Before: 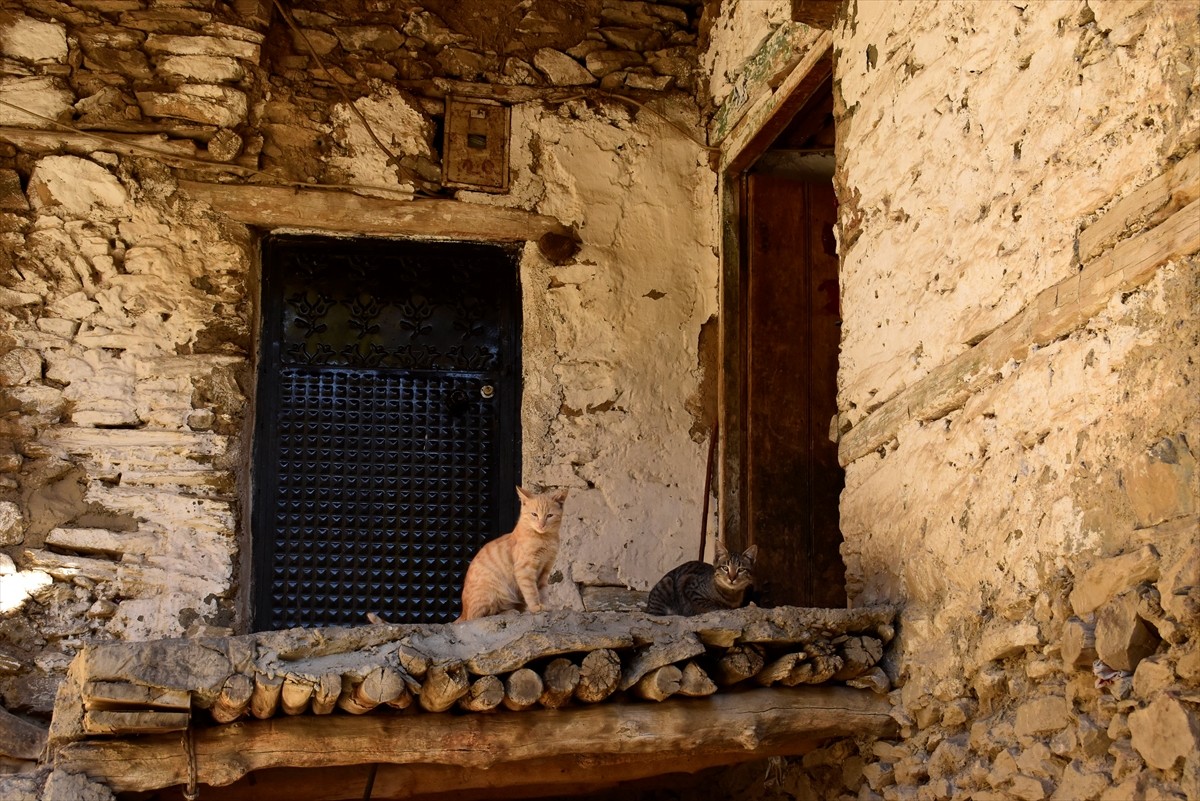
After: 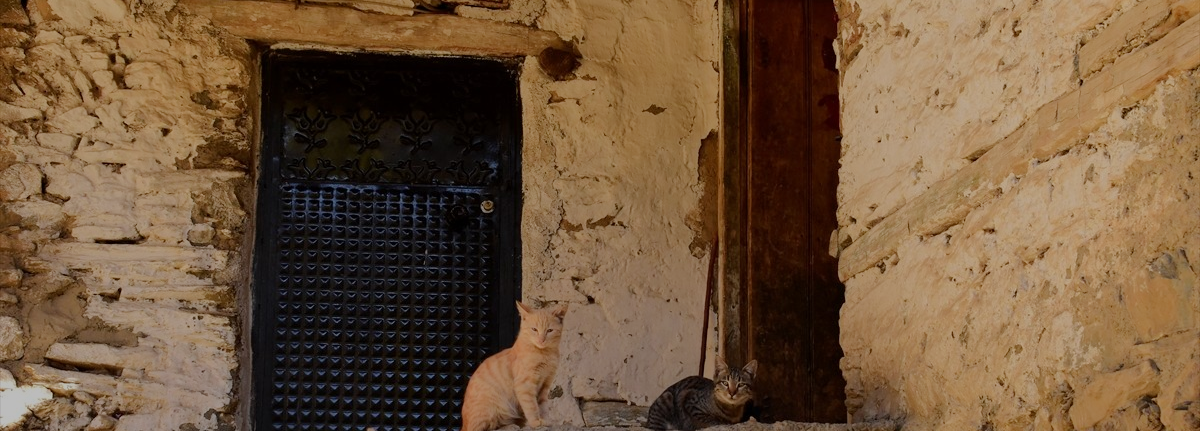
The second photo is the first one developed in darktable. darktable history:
crop and rotate: top 23.259%, bottom 22.918%
tone equalizer: -8 EV -0.036 EV, -7 EV 0.034 EV, -6 EV -0.006 EV, -5 EV 0.006 EV, -4 EV -0.052 EV, -3 EV -0.24 EV, -2 EV -0.649 EV, -1 EV -0.959 EV, +0 EV -0.987 EV, edges refinement/feathering 500, mask exposure compensation -1.26 EV, preserve details no
